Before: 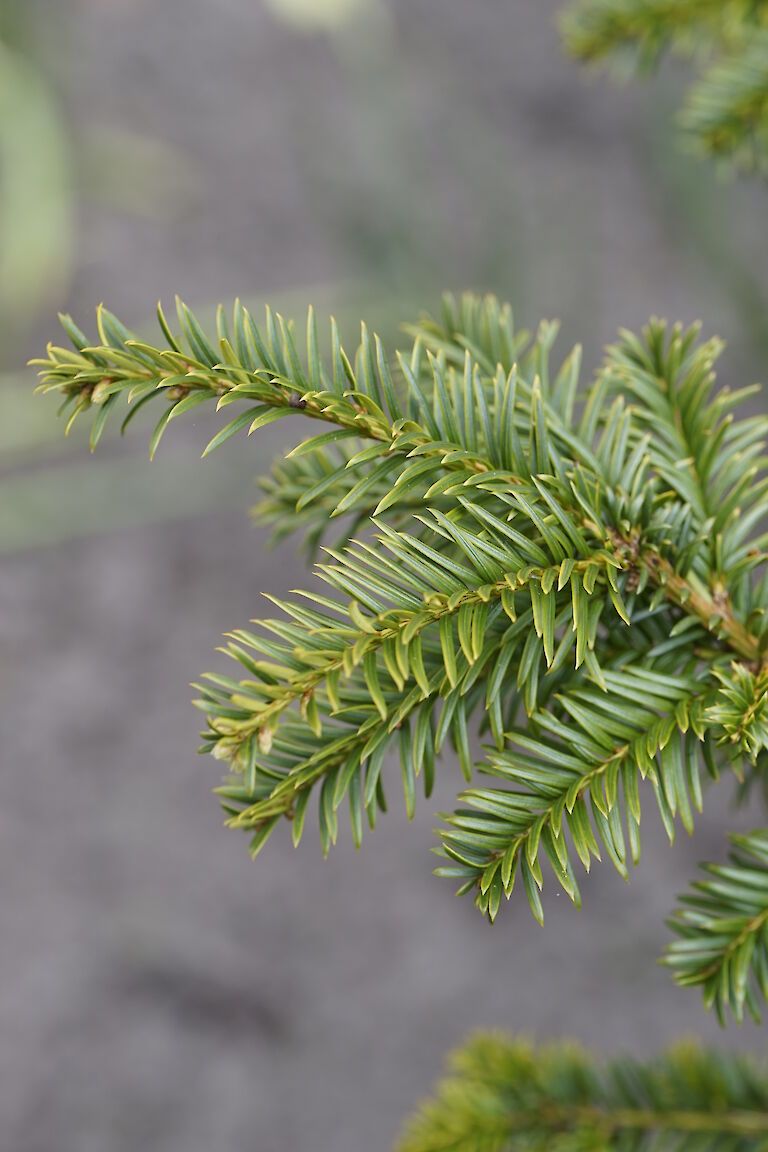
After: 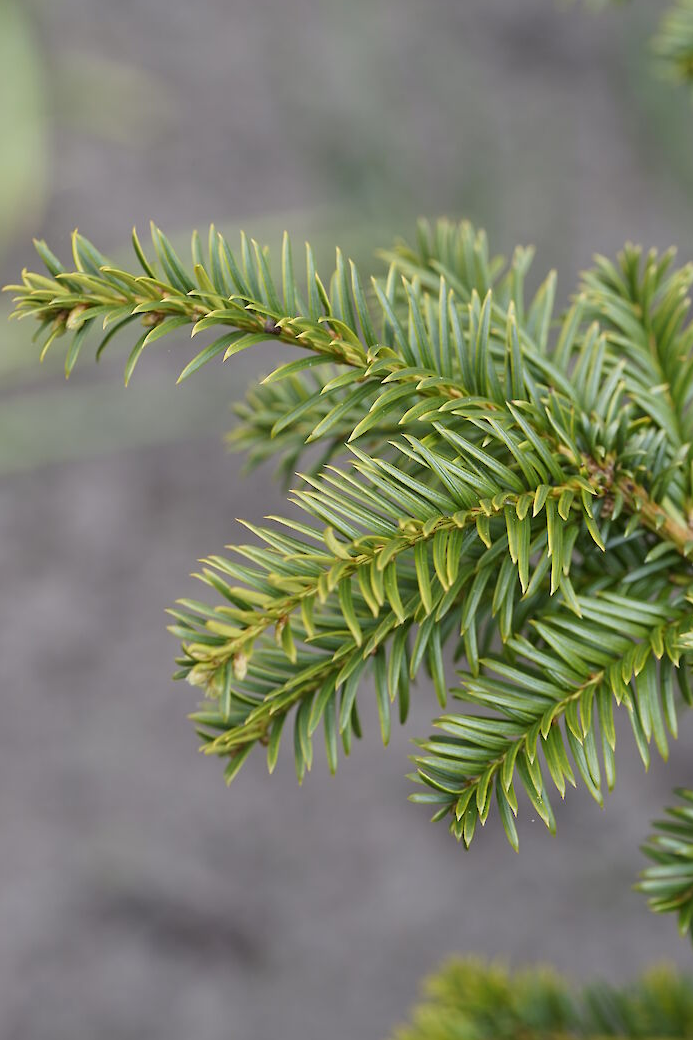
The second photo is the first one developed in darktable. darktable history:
crop: left 3.305%, top 6.436%, right 6.389%, bottom 3.258%
